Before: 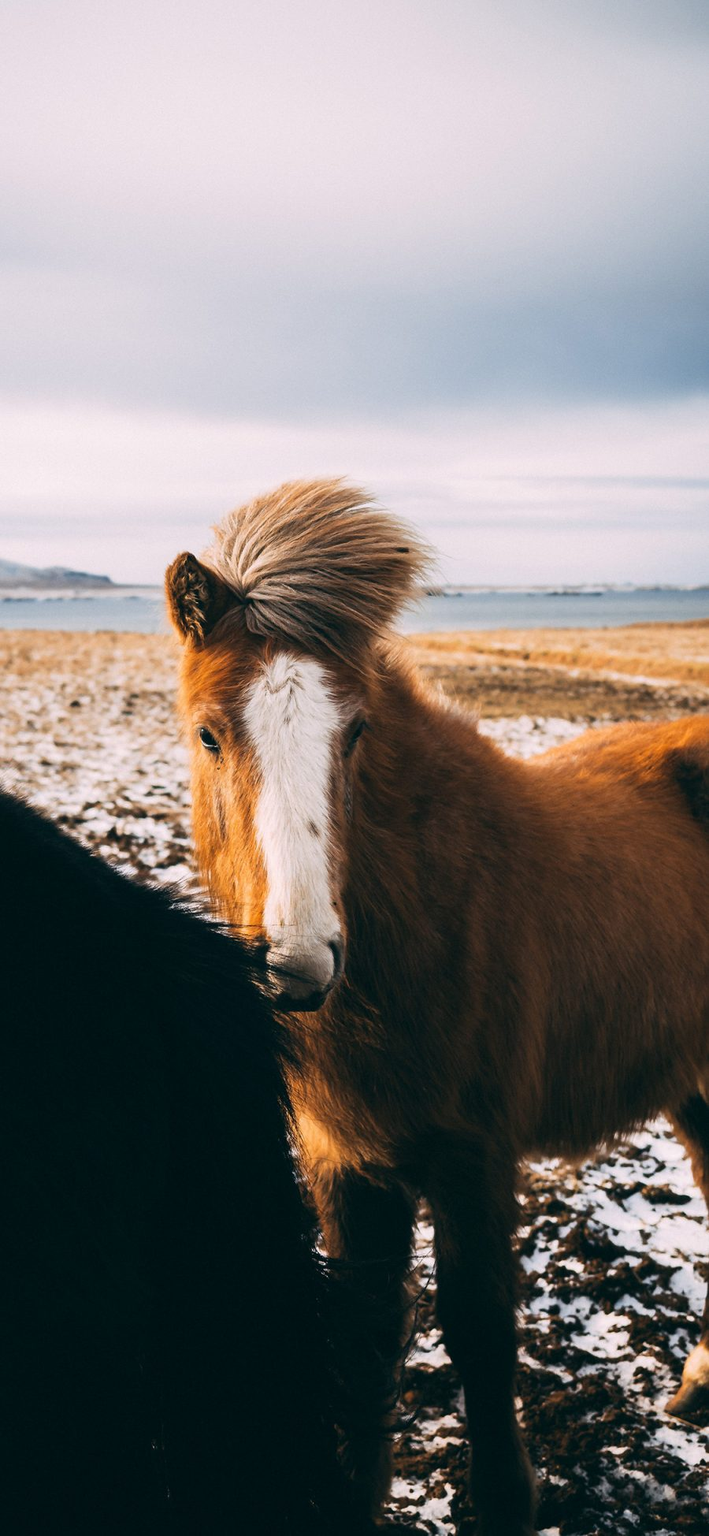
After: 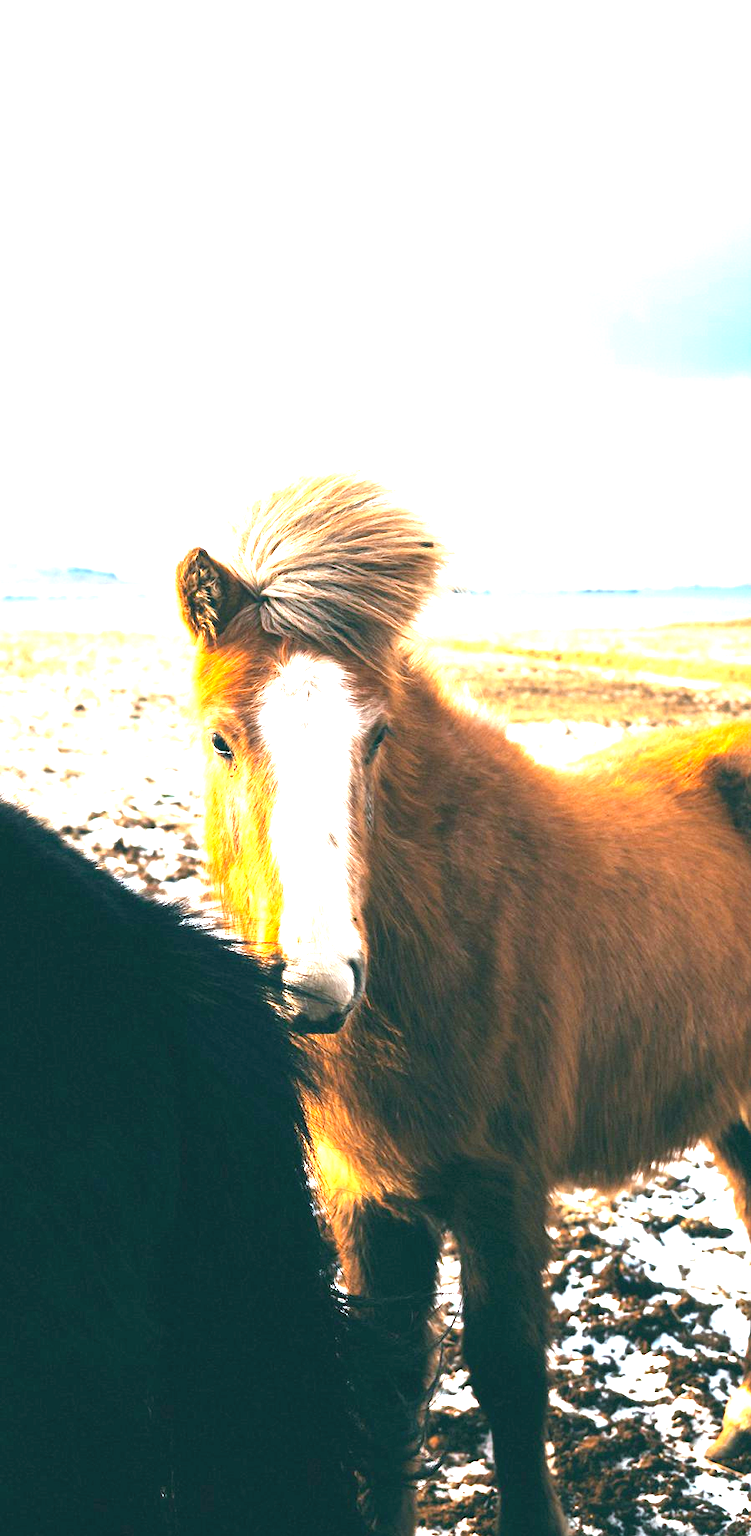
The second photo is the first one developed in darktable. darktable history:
contrast brightness saturation: contrast 0.075, brightness 0.081, saturation 0.177
crop and rotate: top 2.36%, bottom 3.267%
exposure: exposure 1.996 EV, compensate highlight preservation false
color correction: highlights a* -5.01, highlights b* -3.73, shadows a* 3.97, shadows b* 4.32
